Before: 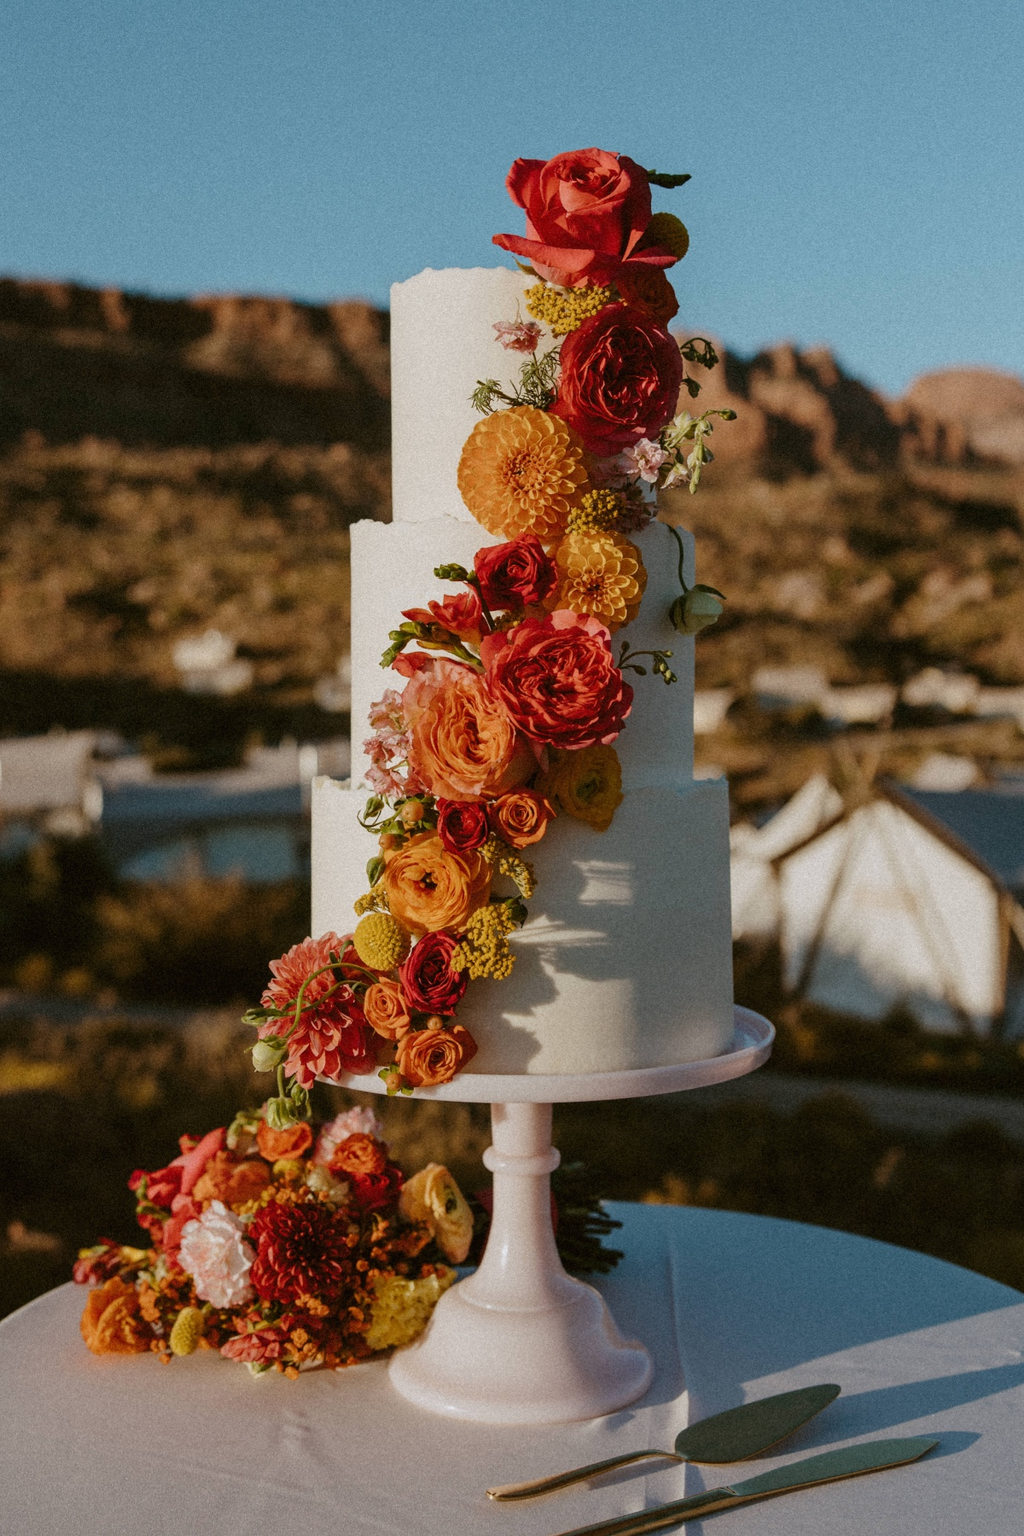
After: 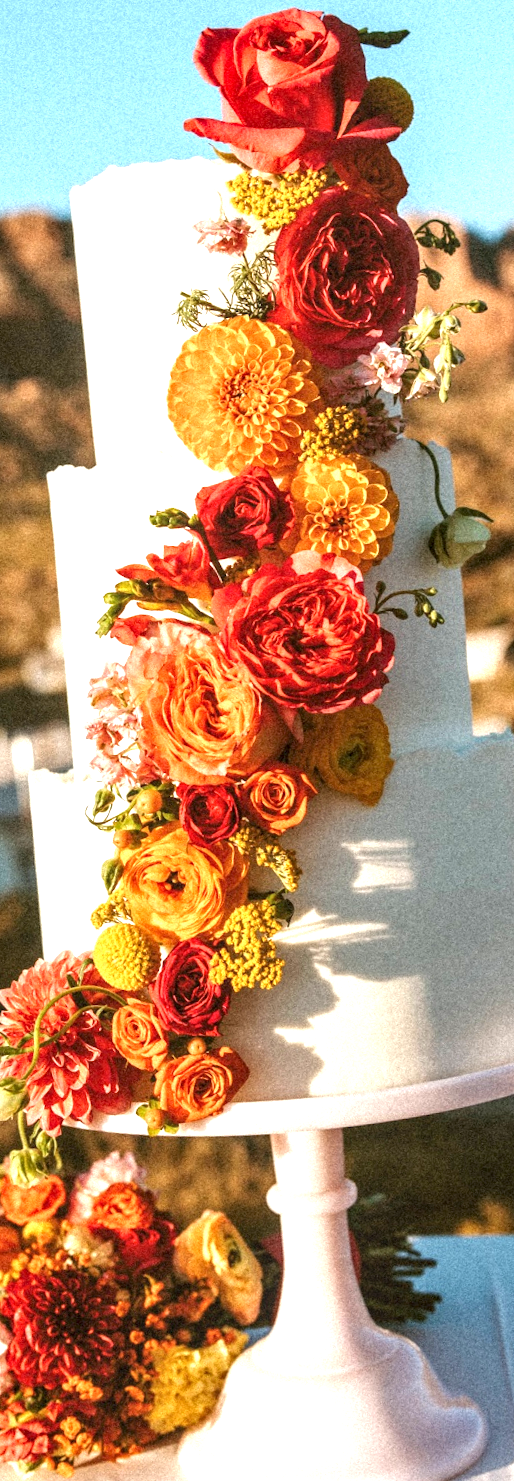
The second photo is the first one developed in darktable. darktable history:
crop: left 28.583%, right 29.231%
rotate and perspective: rotation -5°, crop left 0.05, crop right 0.952, crop top 0.11, crop bottom 0.89
exposure: black level correction 0, exposure 1.6 EV, compensate exposure bias true, compensate highlight preservation false
local contrast: on, module defaults
